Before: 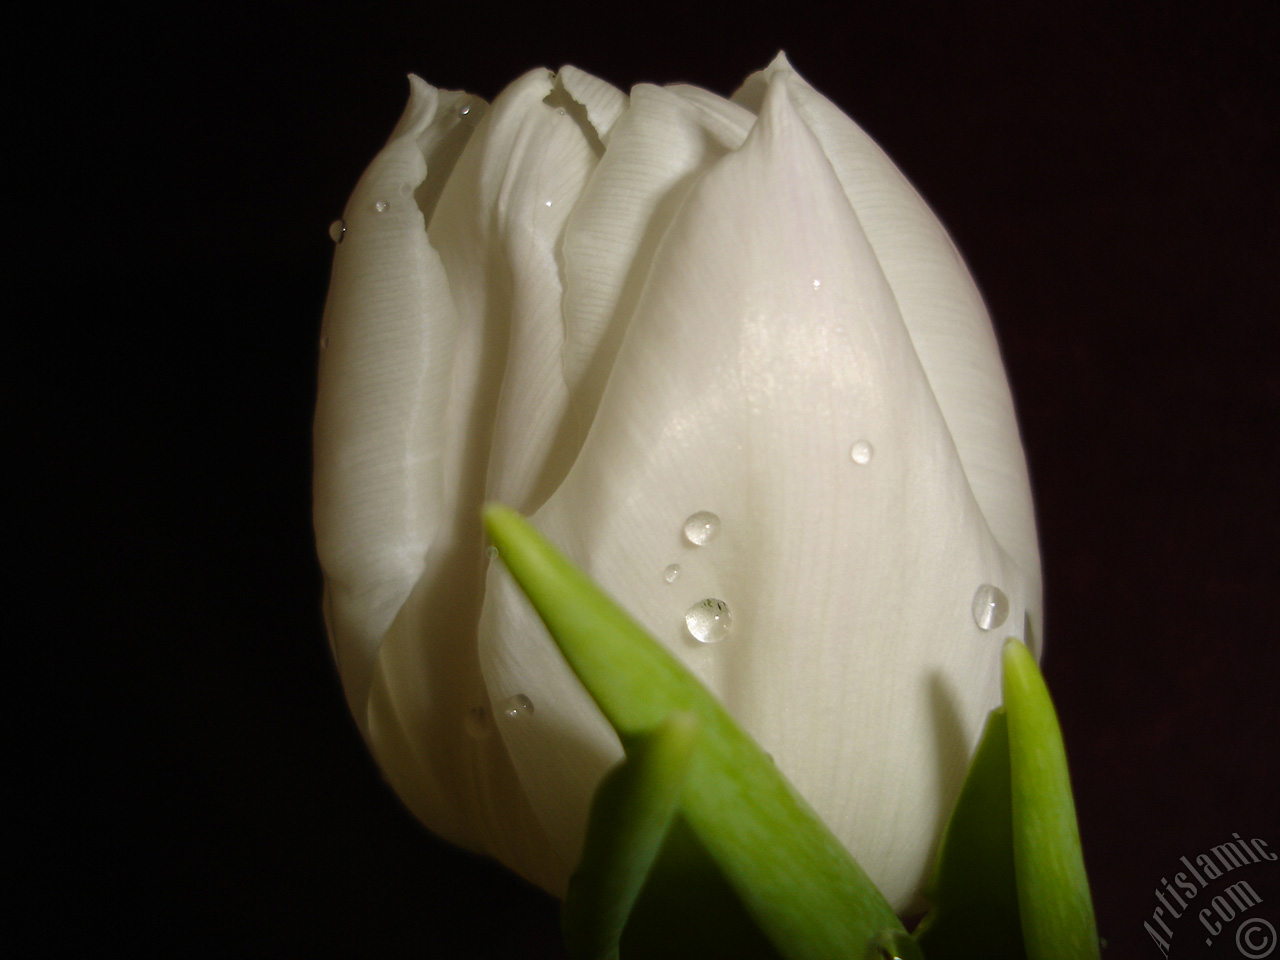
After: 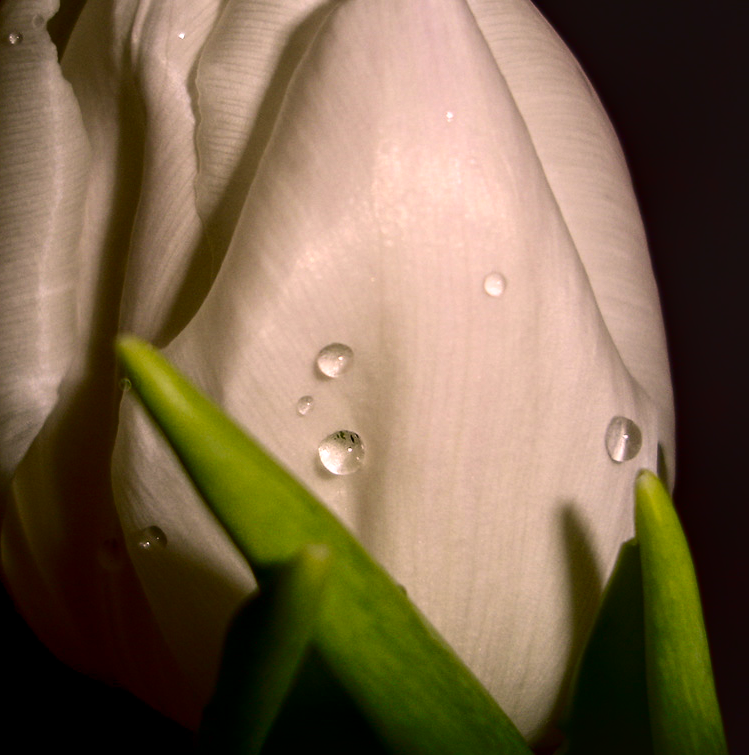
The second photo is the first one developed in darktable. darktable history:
crop and rotate: left 28.702%, top 17.552%, right 12.778%, bottom 3.747%
color correction: highlights a* 14.73, highlights b* 4.76
contrast brightness saturation: contrast 0.239, brightness -0.239, saturation 0.143
local contrast: detail 130%
